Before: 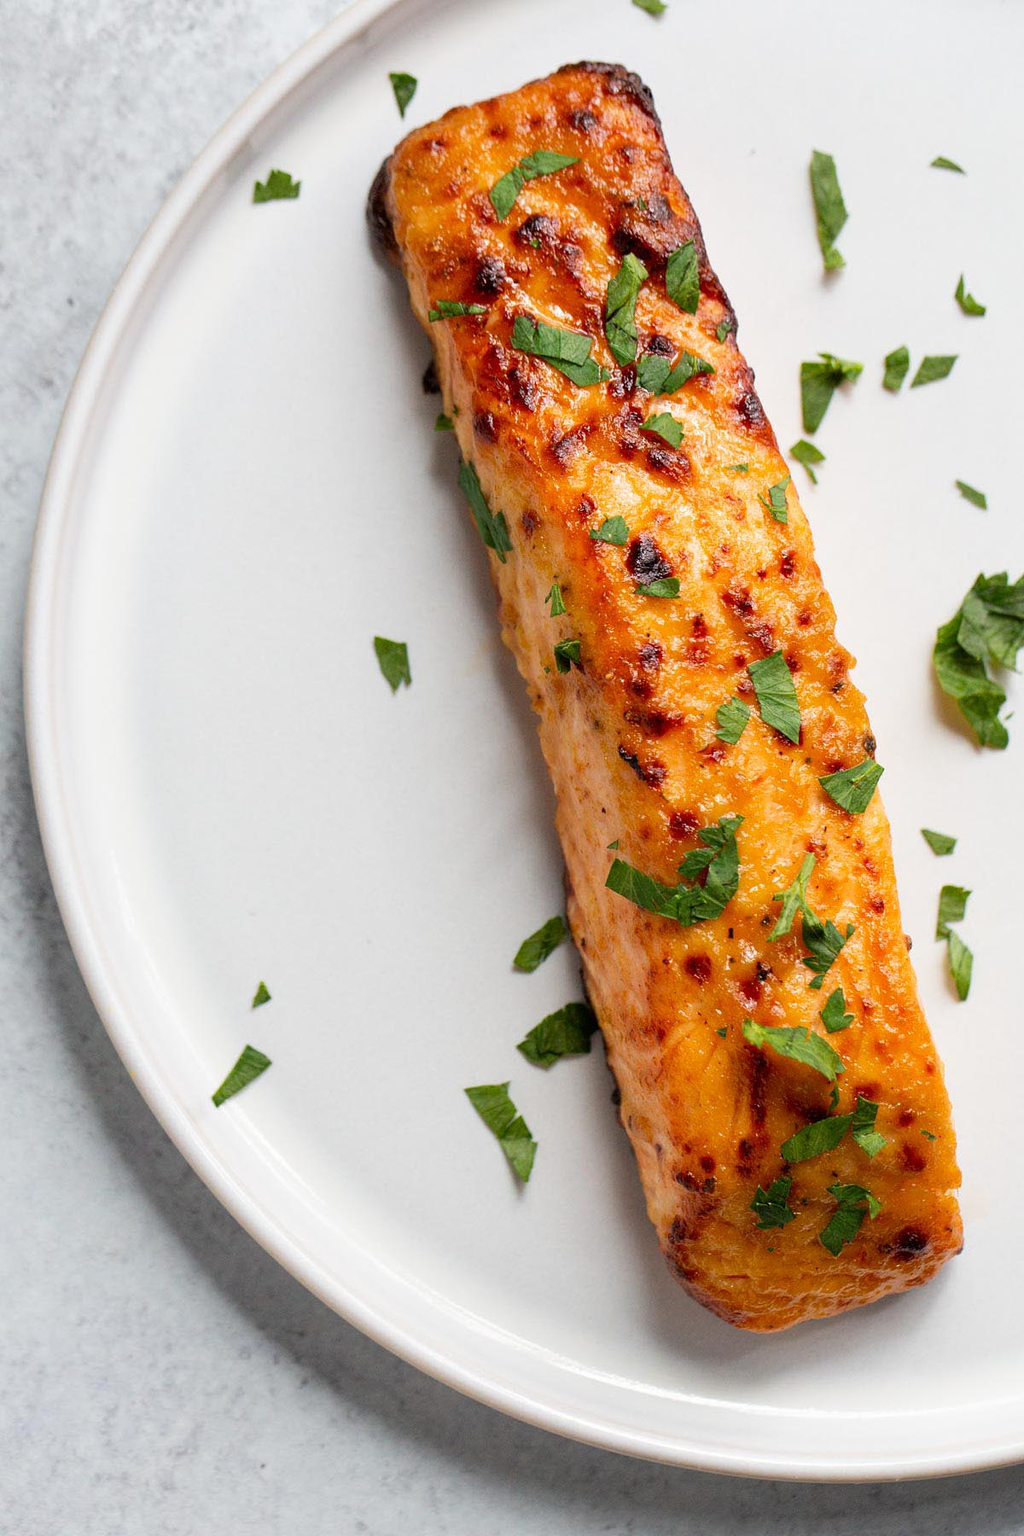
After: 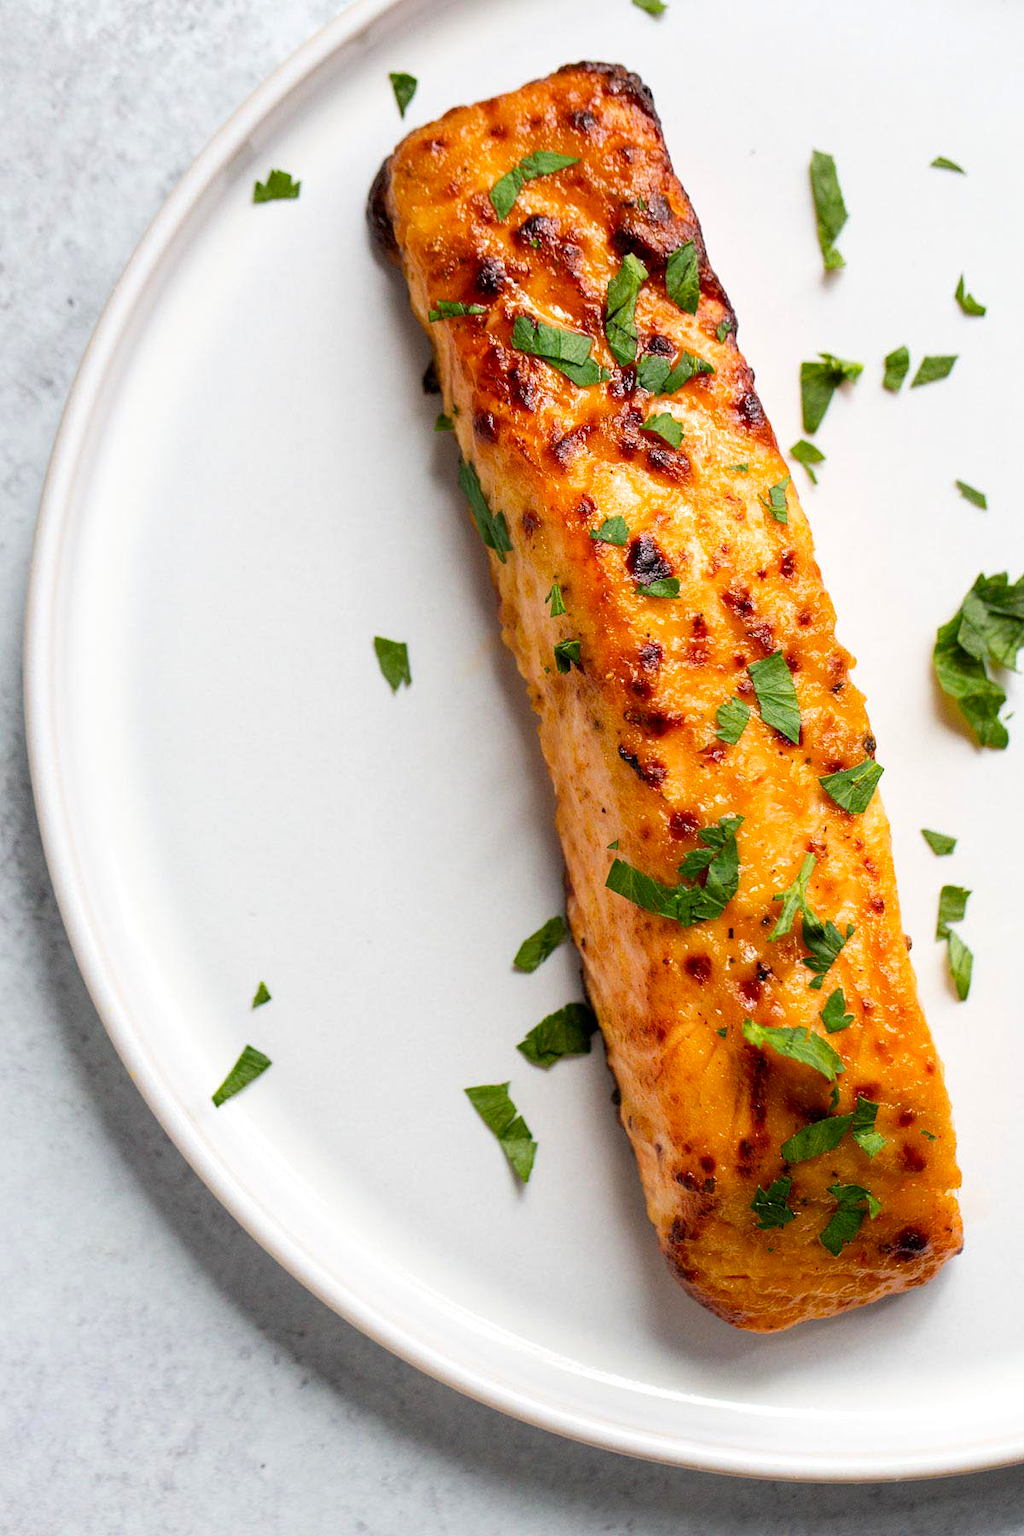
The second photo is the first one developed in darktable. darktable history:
color balance rgb: shadows lift › luminance -20.252%, perceptual saturation grading › global saturation 1.929%, perceptual saturation grading › highlights -1.593%, perceptual saturation grading › mid-tones 3.499%, perceptual saturation grading › shadows 8.768%, global vibrance 20%
exposure: black level correction 0.001, exposure 0.137 EV, compensate highlight preservation false
